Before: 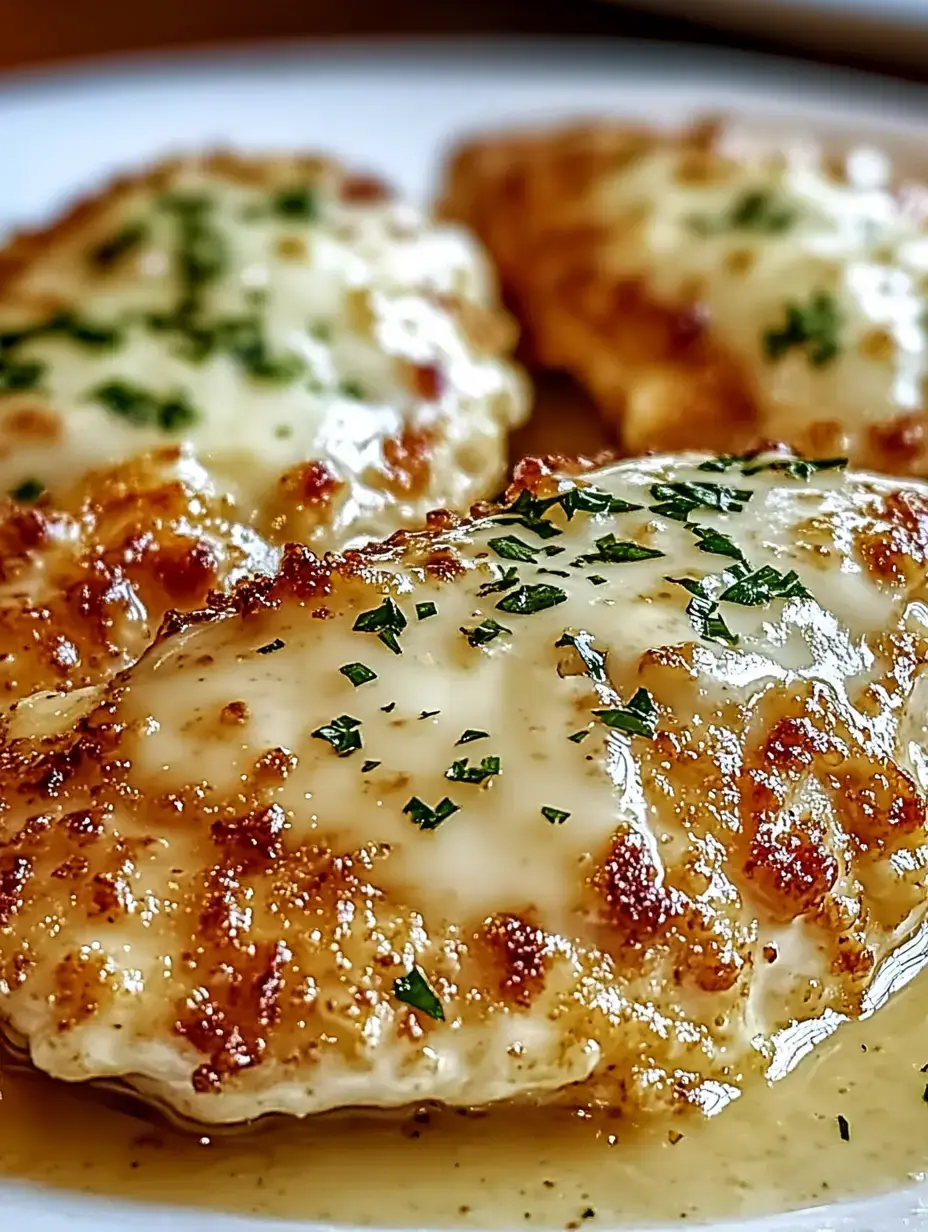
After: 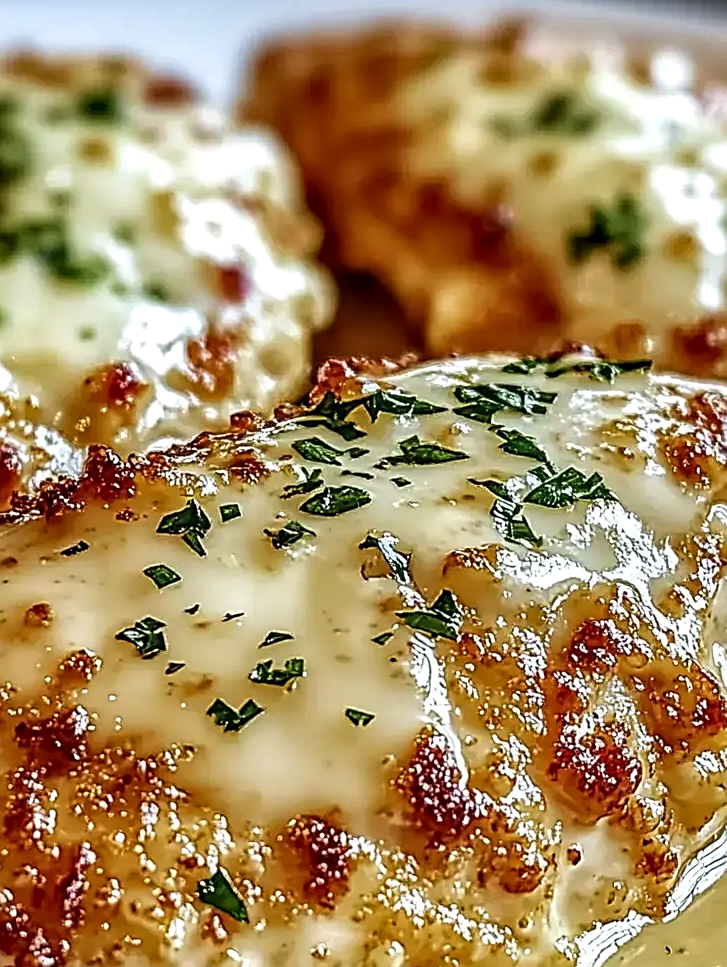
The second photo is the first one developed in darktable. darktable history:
local contrast: detail 130%
velvia: strength 16.35%
crop and rotate: left 21.19%, top 7.959%, right 0.426%, bottom 13.521%
sharpen: on, module defaults
